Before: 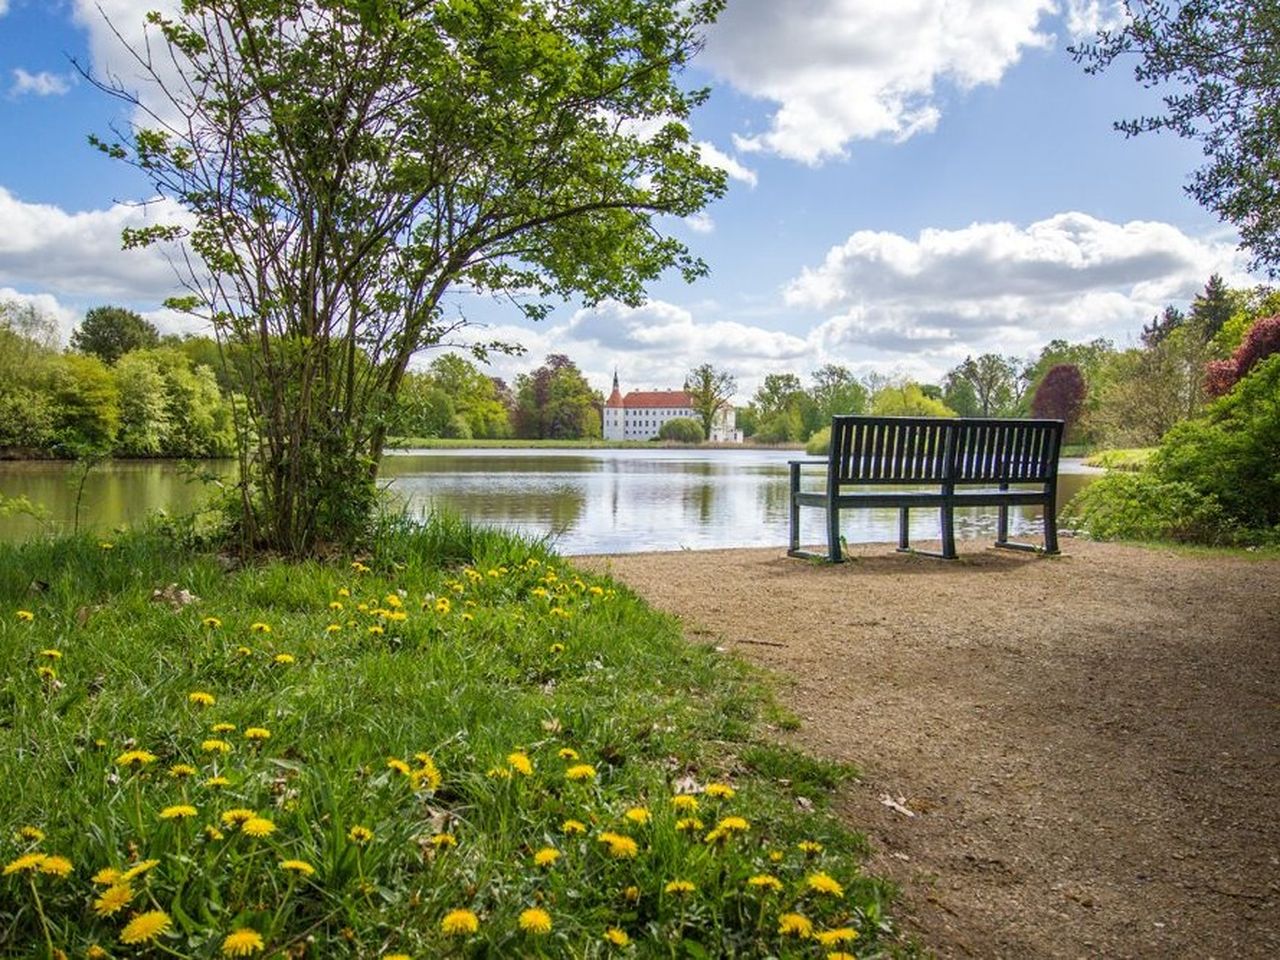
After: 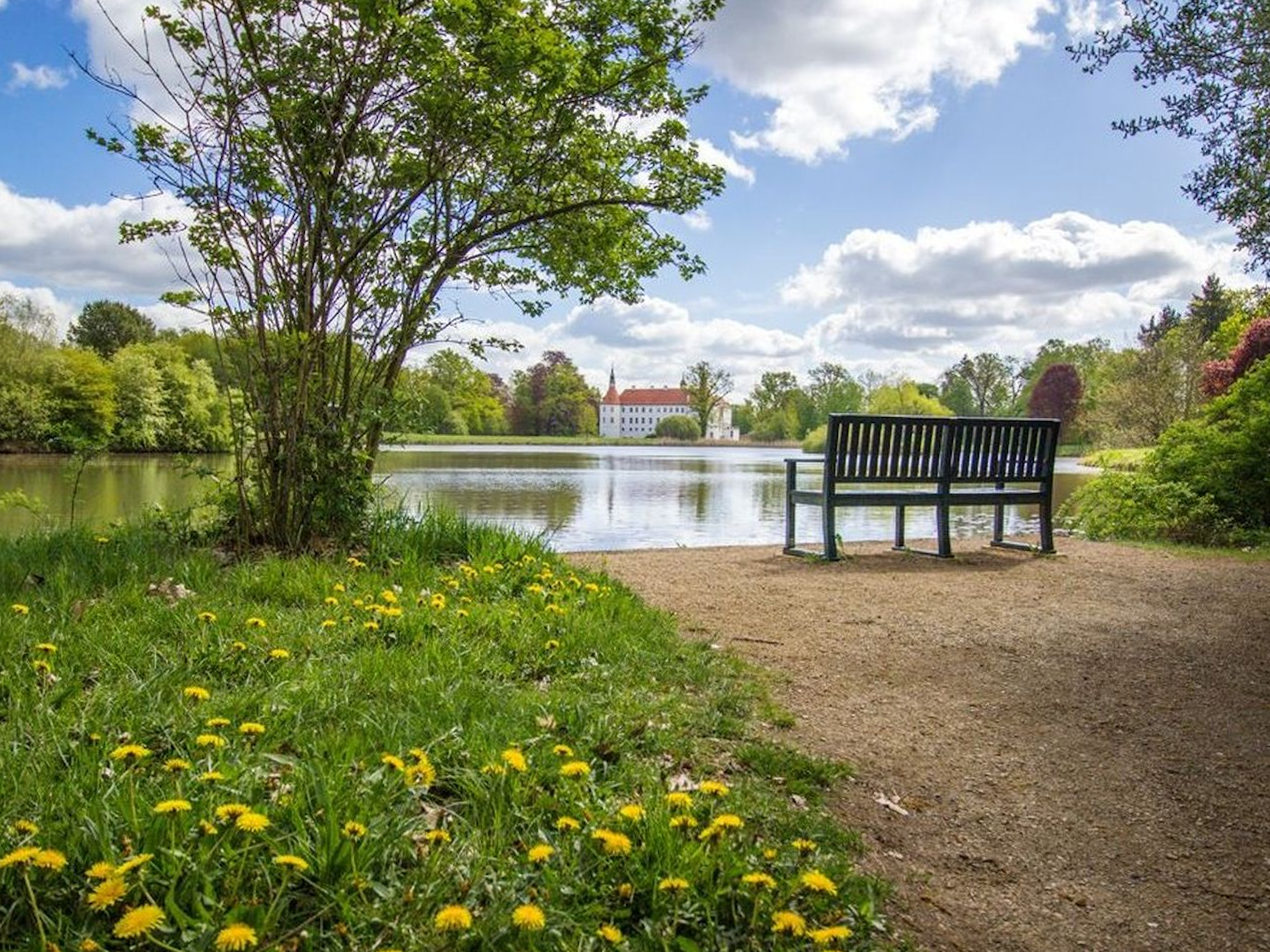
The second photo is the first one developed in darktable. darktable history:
crop and rotate: angle -0.326°
